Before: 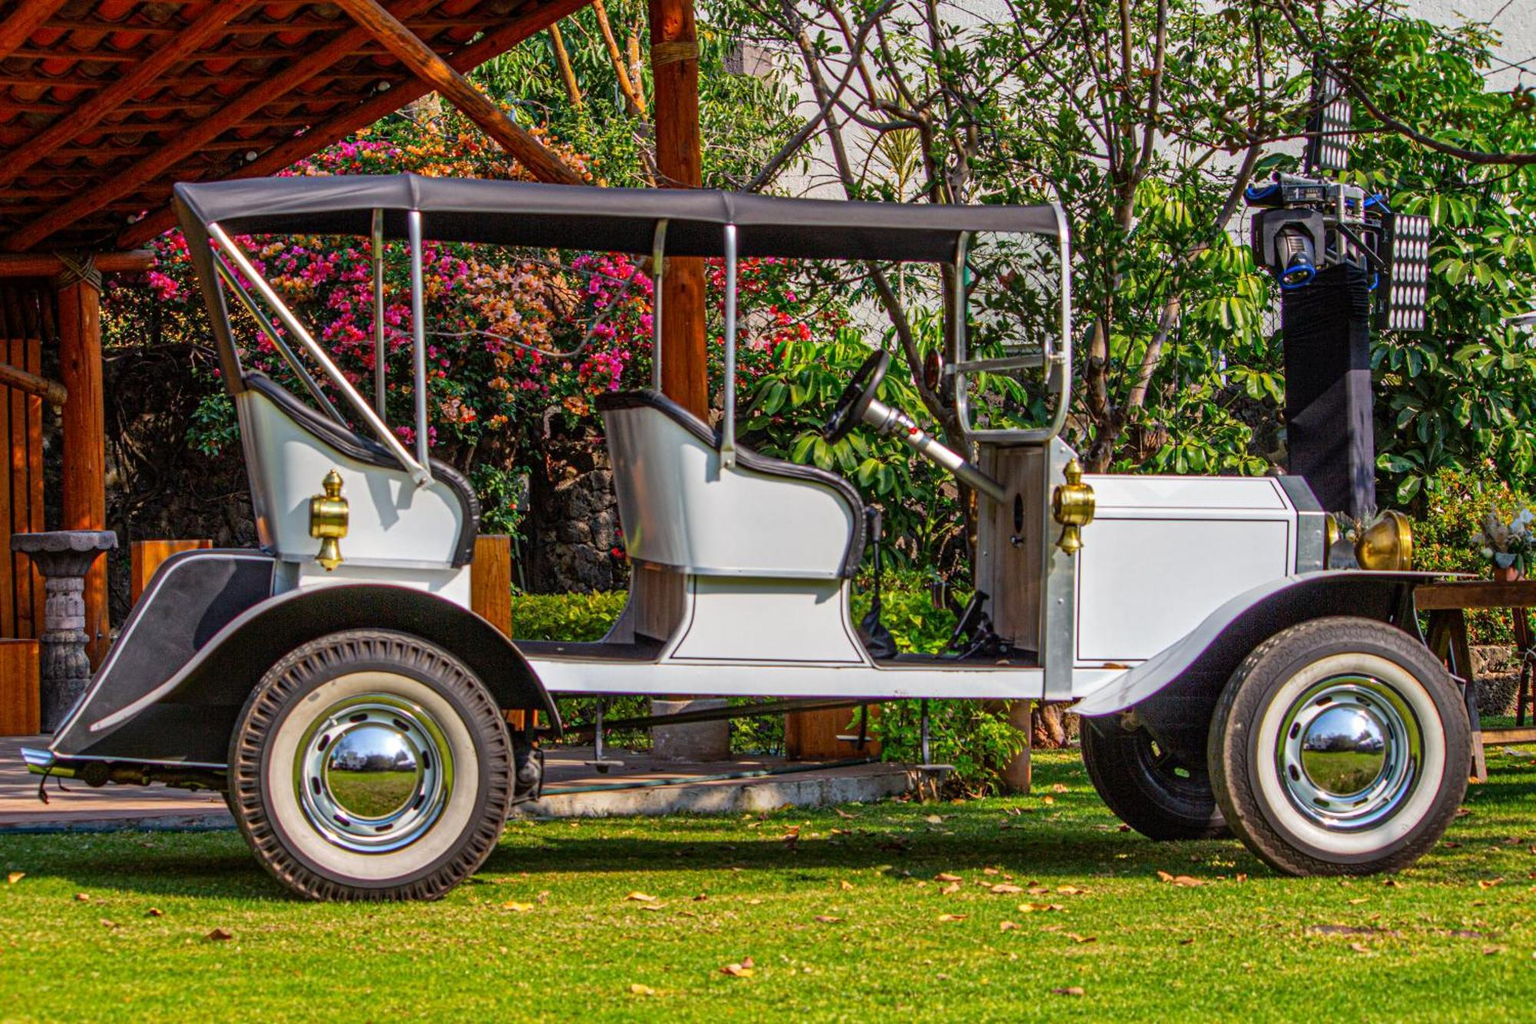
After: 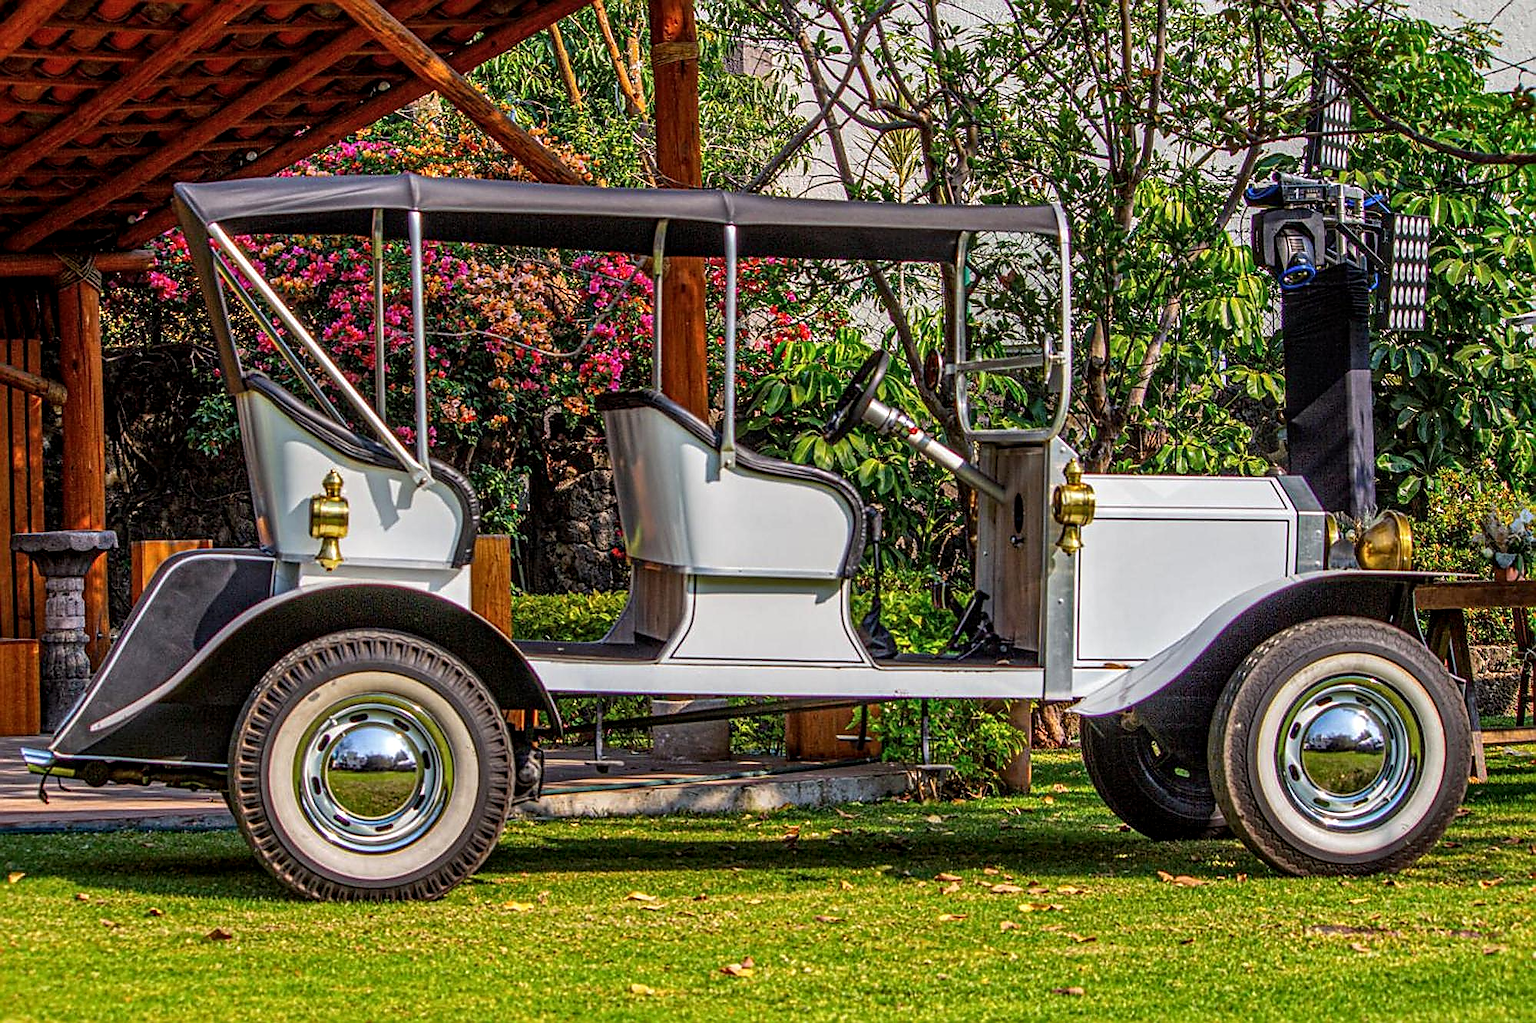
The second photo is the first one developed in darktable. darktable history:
sharpen: radius 1.4, amount 1.25, threshold 0.7
local contrast: detail 130%
